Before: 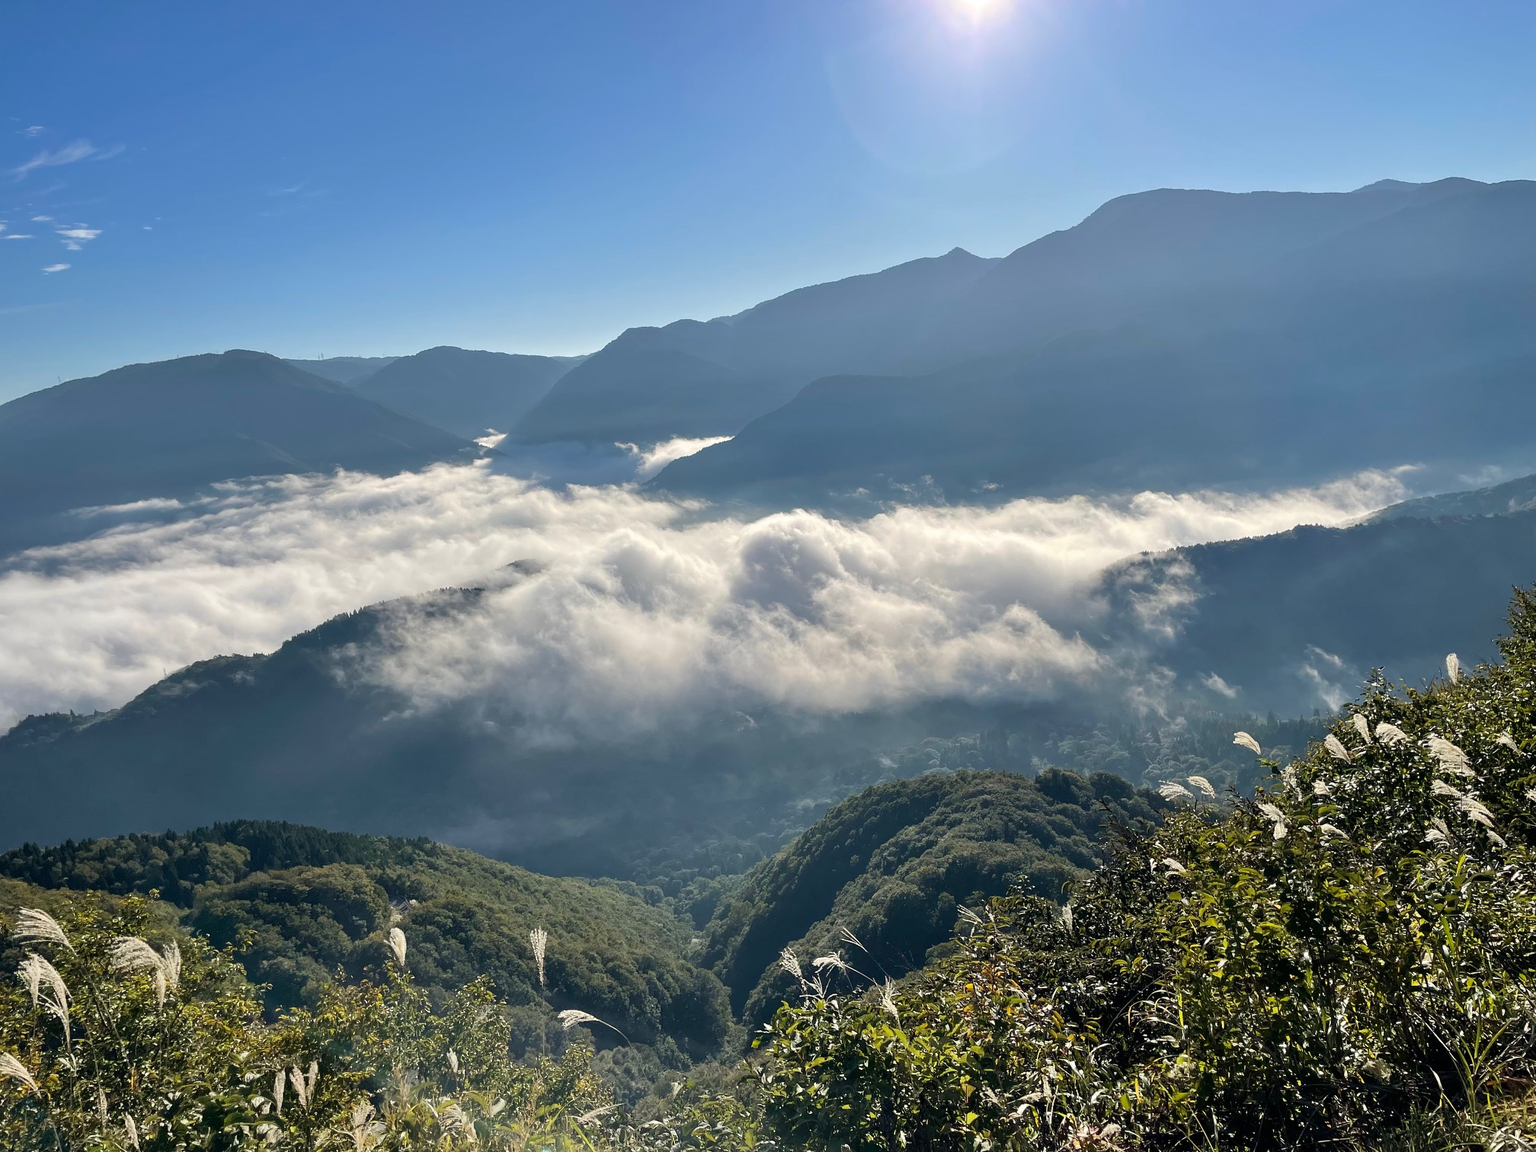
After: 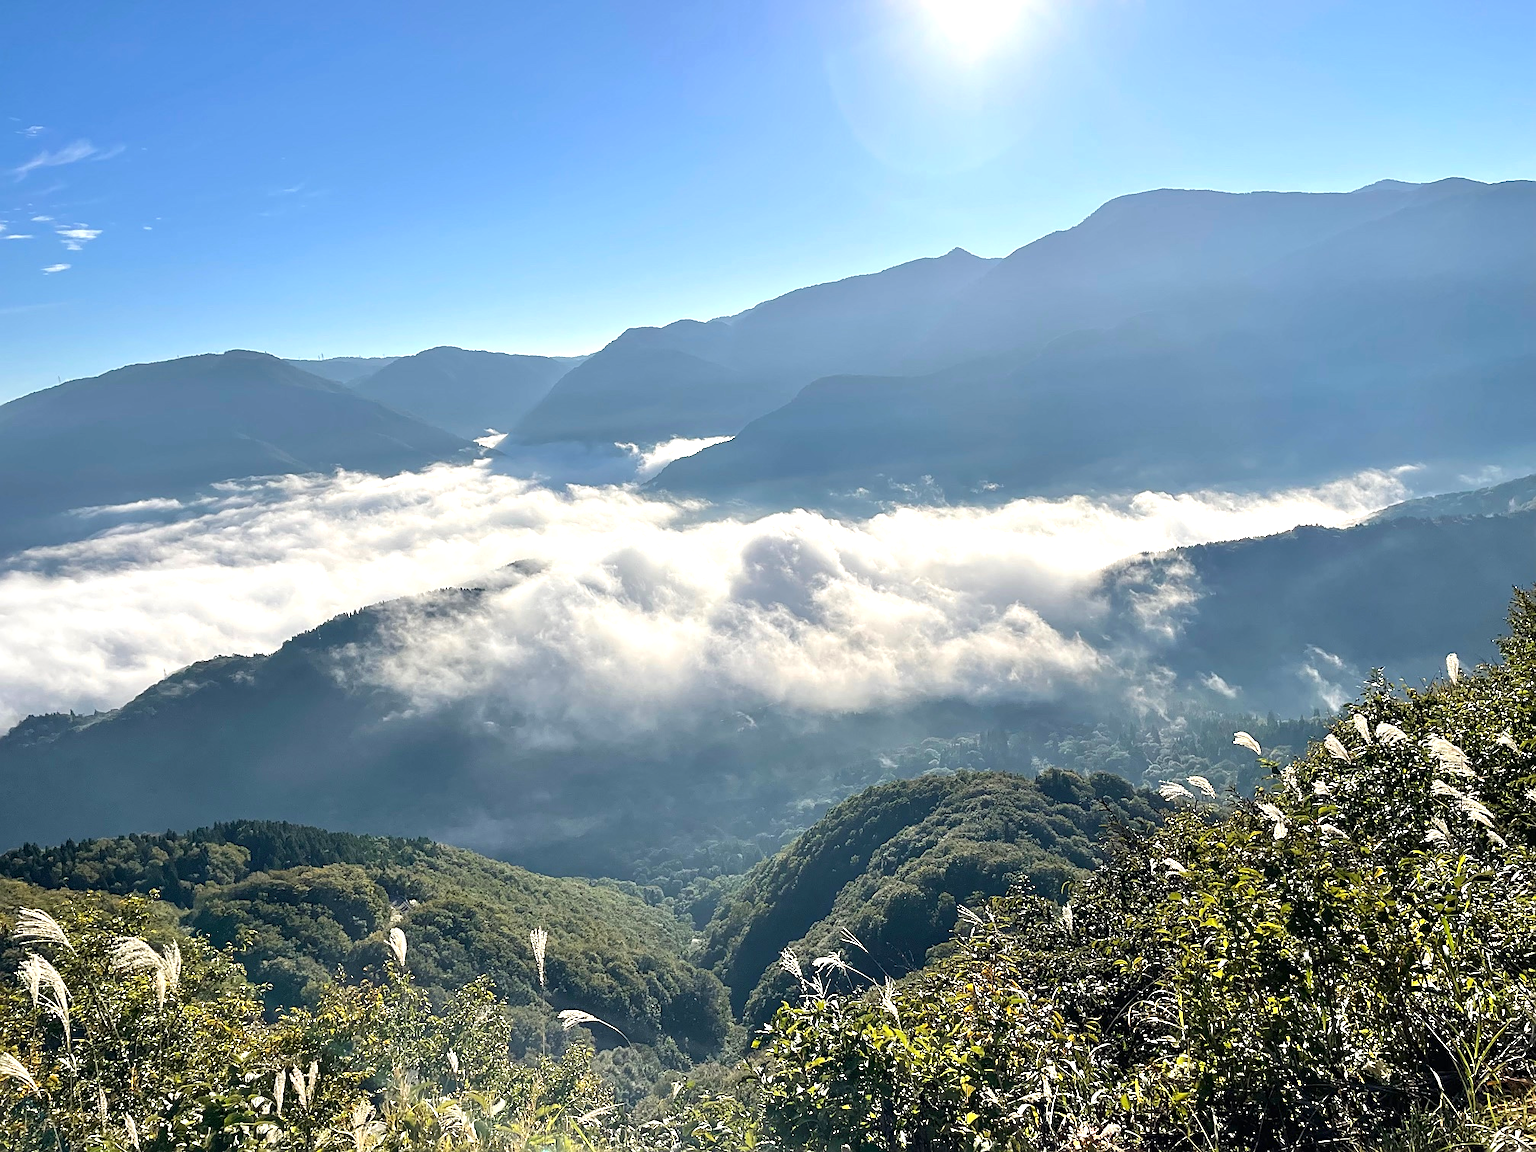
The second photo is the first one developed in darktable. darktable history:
exposure: black level correction 0, exposure 0.7 EV, compensate exposure bias true, compensate highlight preservation false
sharpen: on, module defaults
color correction: highlights a* -0.137, highlights b* 0.137
